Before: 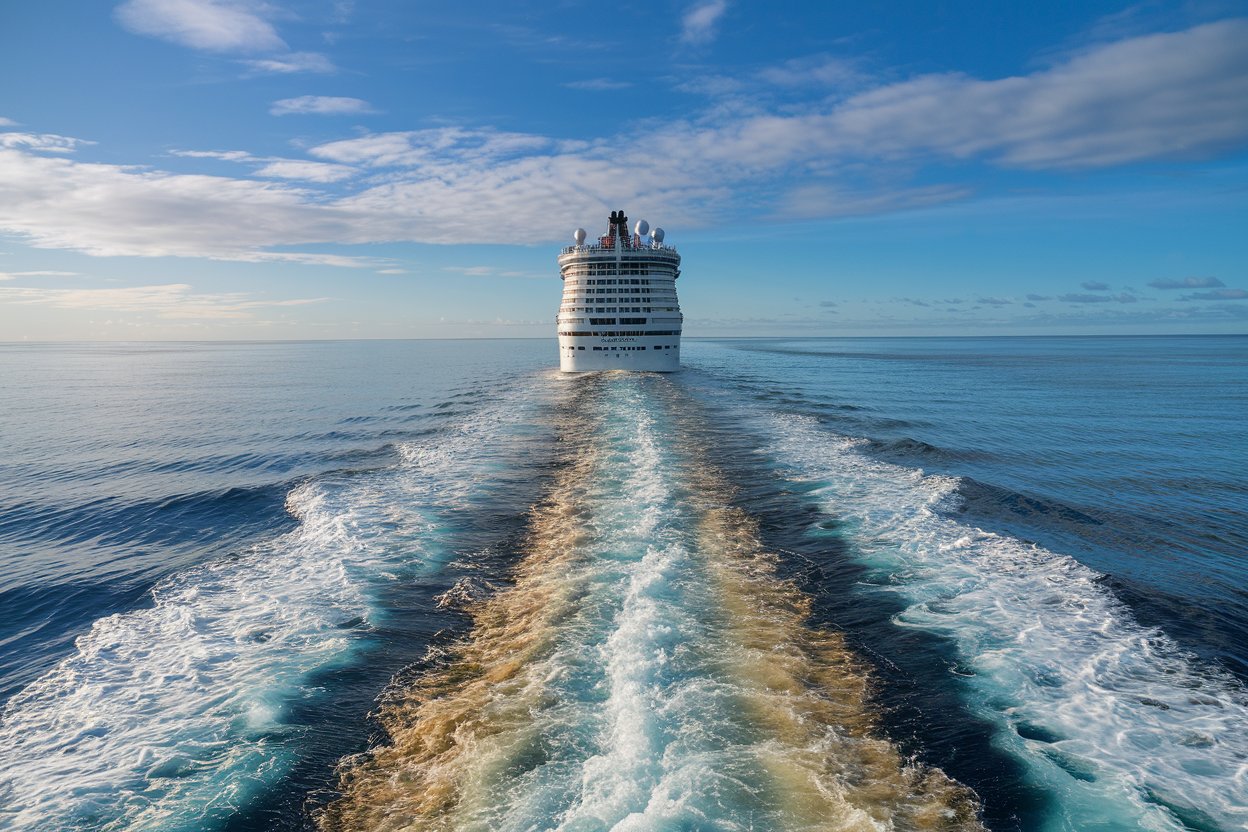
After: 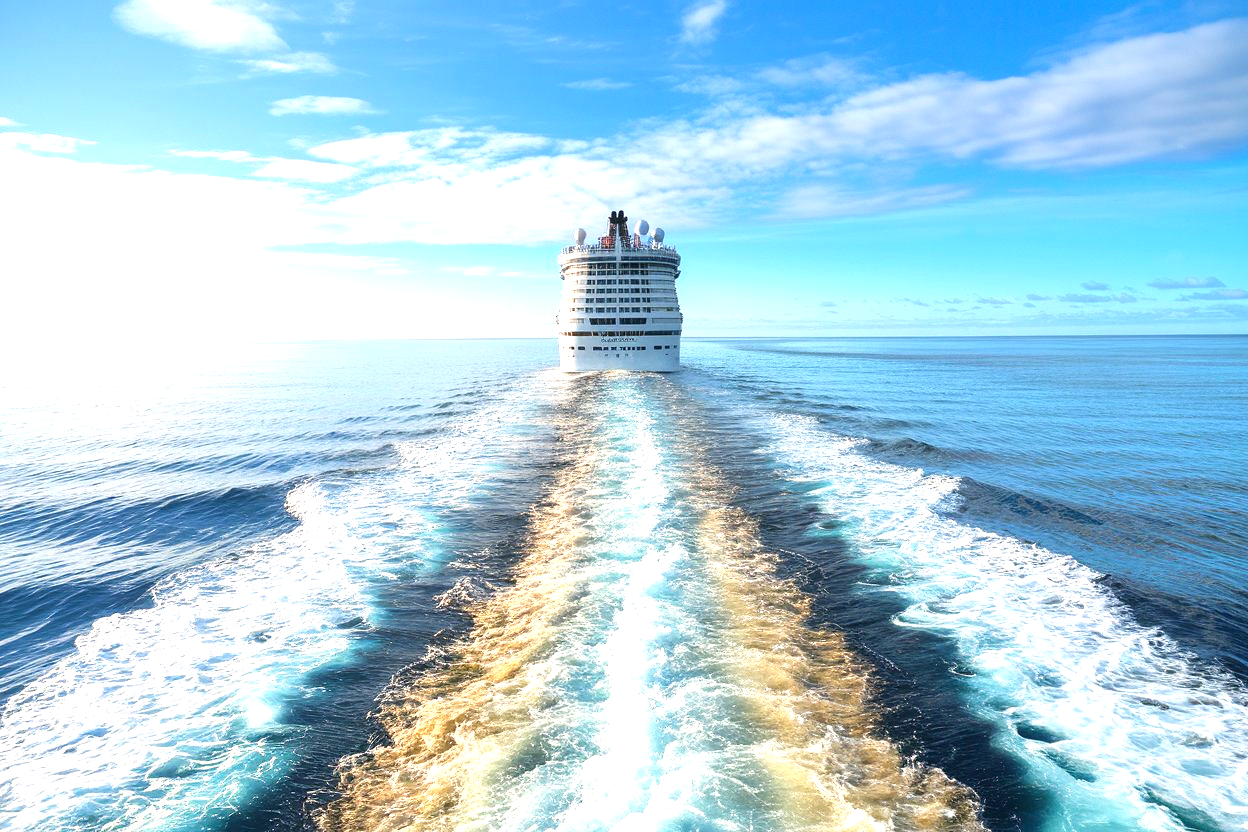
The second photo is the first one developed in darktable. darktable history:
exposure: black level correction 0, exposure 1.471 EV, compensate highlight preservation false
